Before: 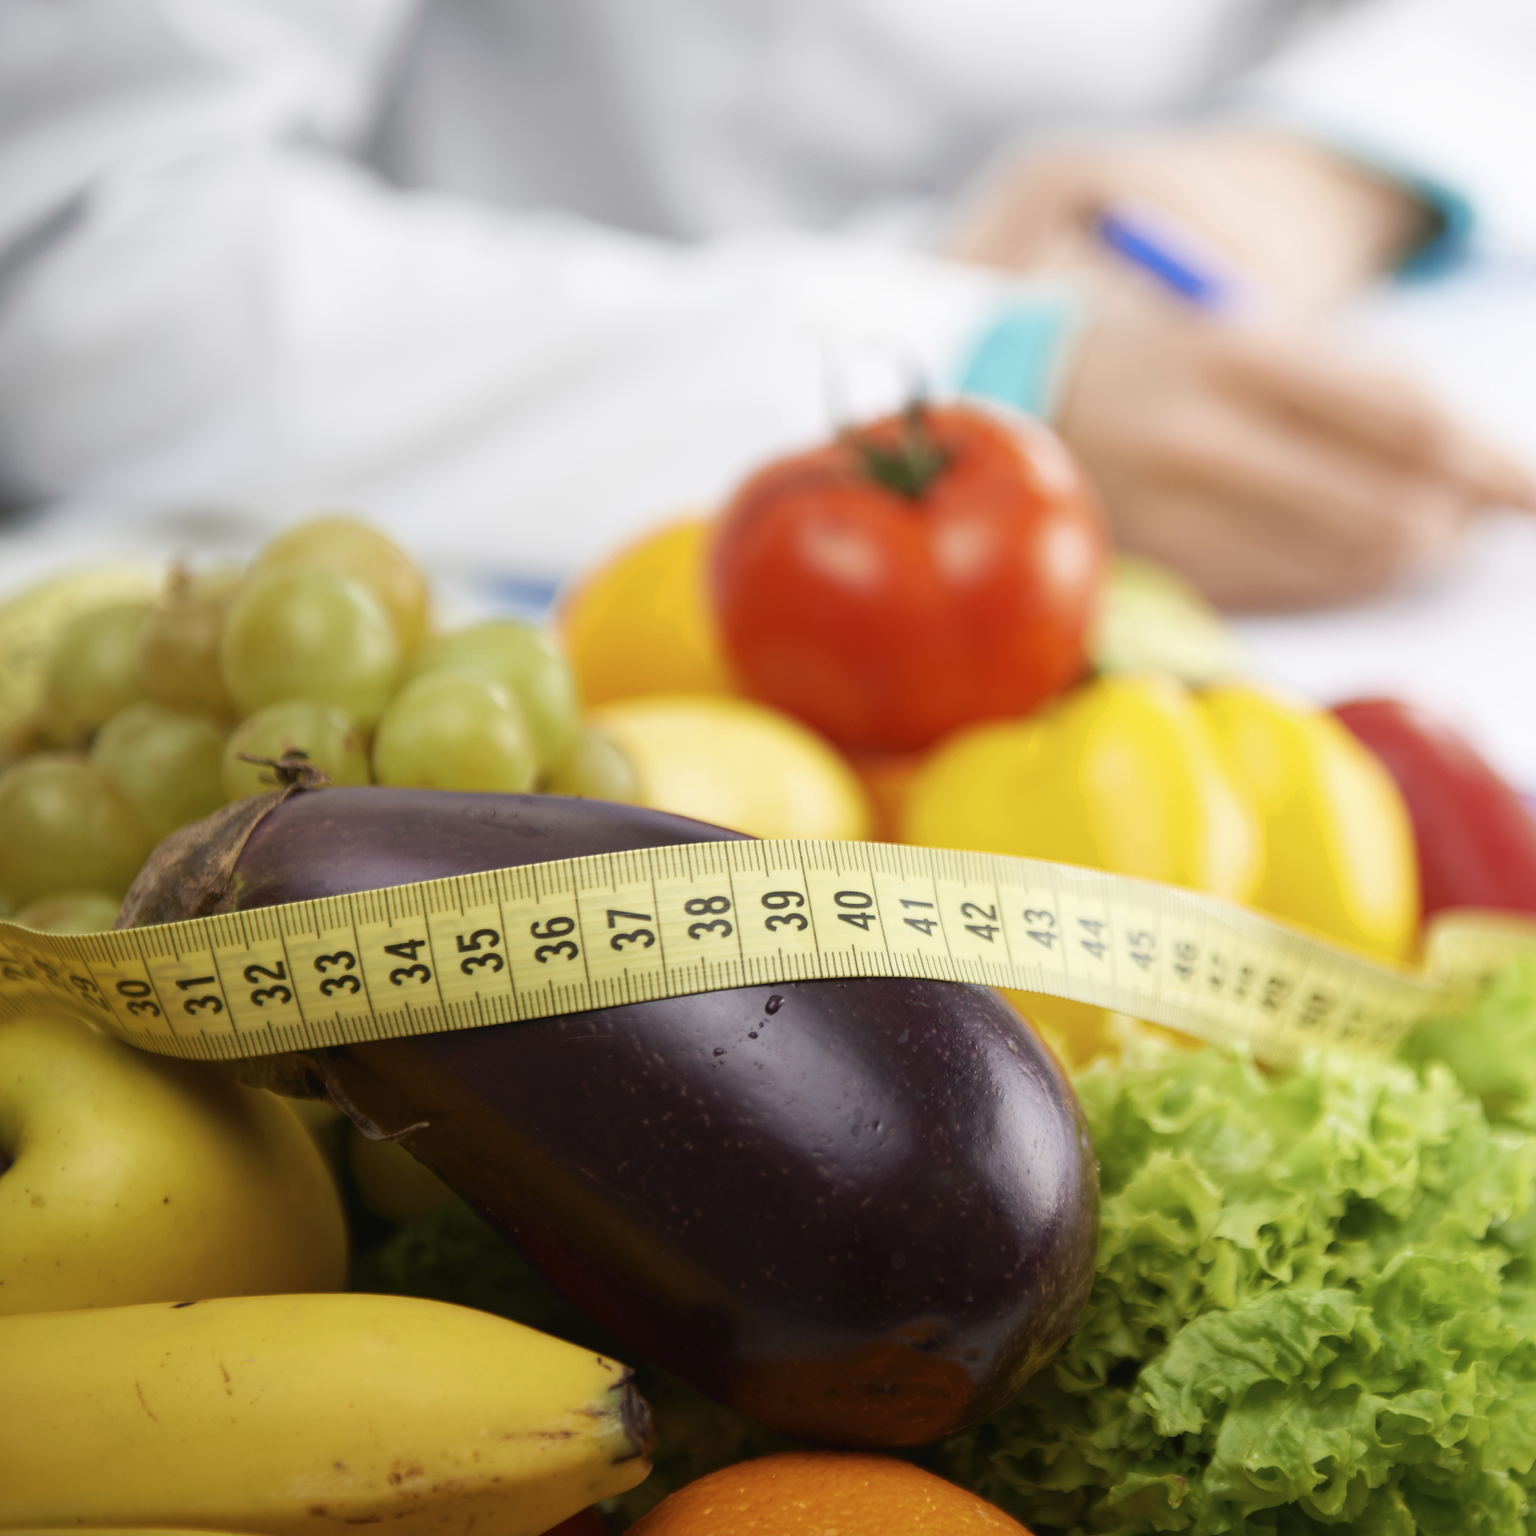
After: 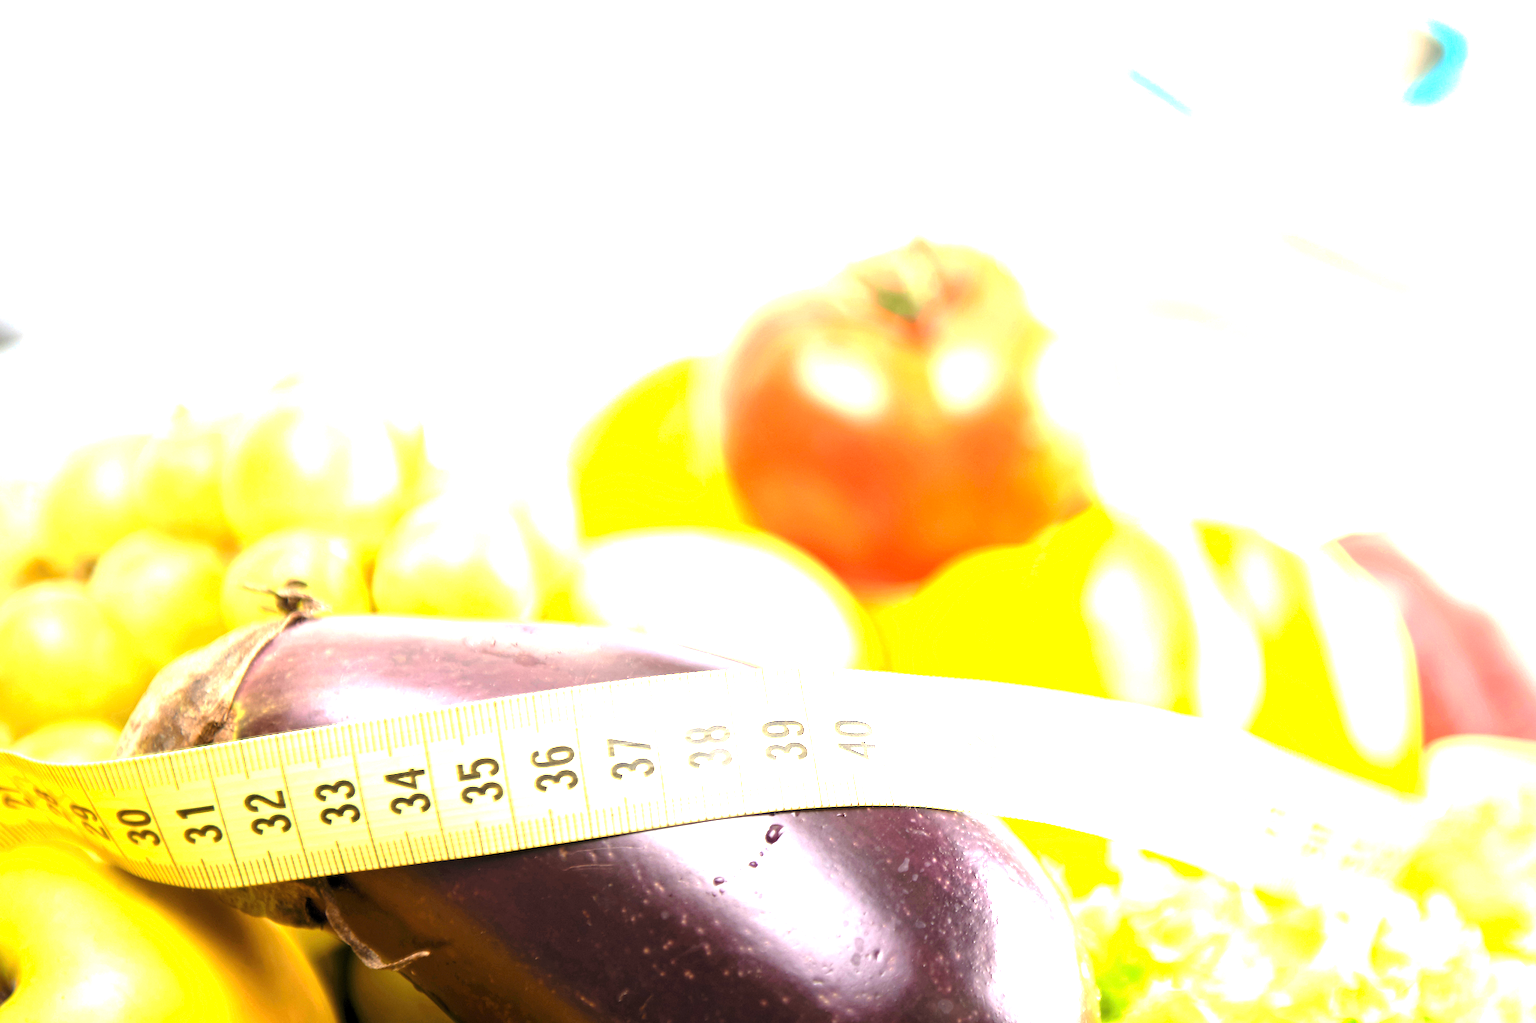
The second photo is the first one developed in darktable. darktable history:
exposure: exposure 3 EV, compensate highlight preservation false
crop: top 11.166%, bottom 22.168%
levels: mode automatic, black 0.023%, white 99.97%, levels [0.062, 0.494, 0.925]
